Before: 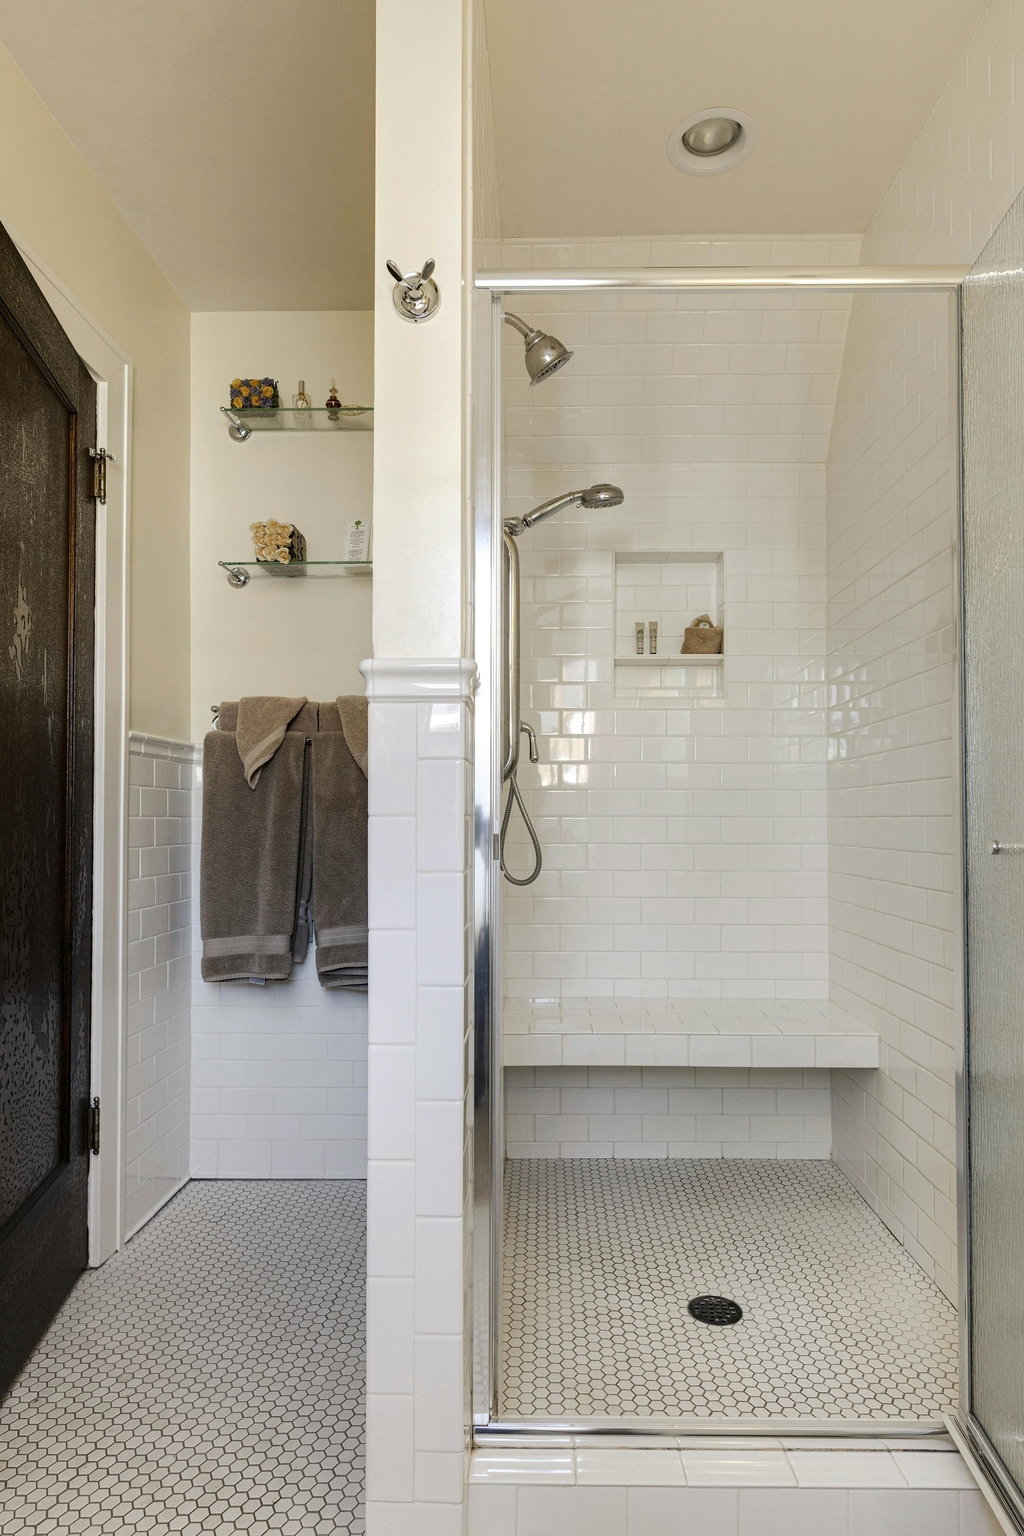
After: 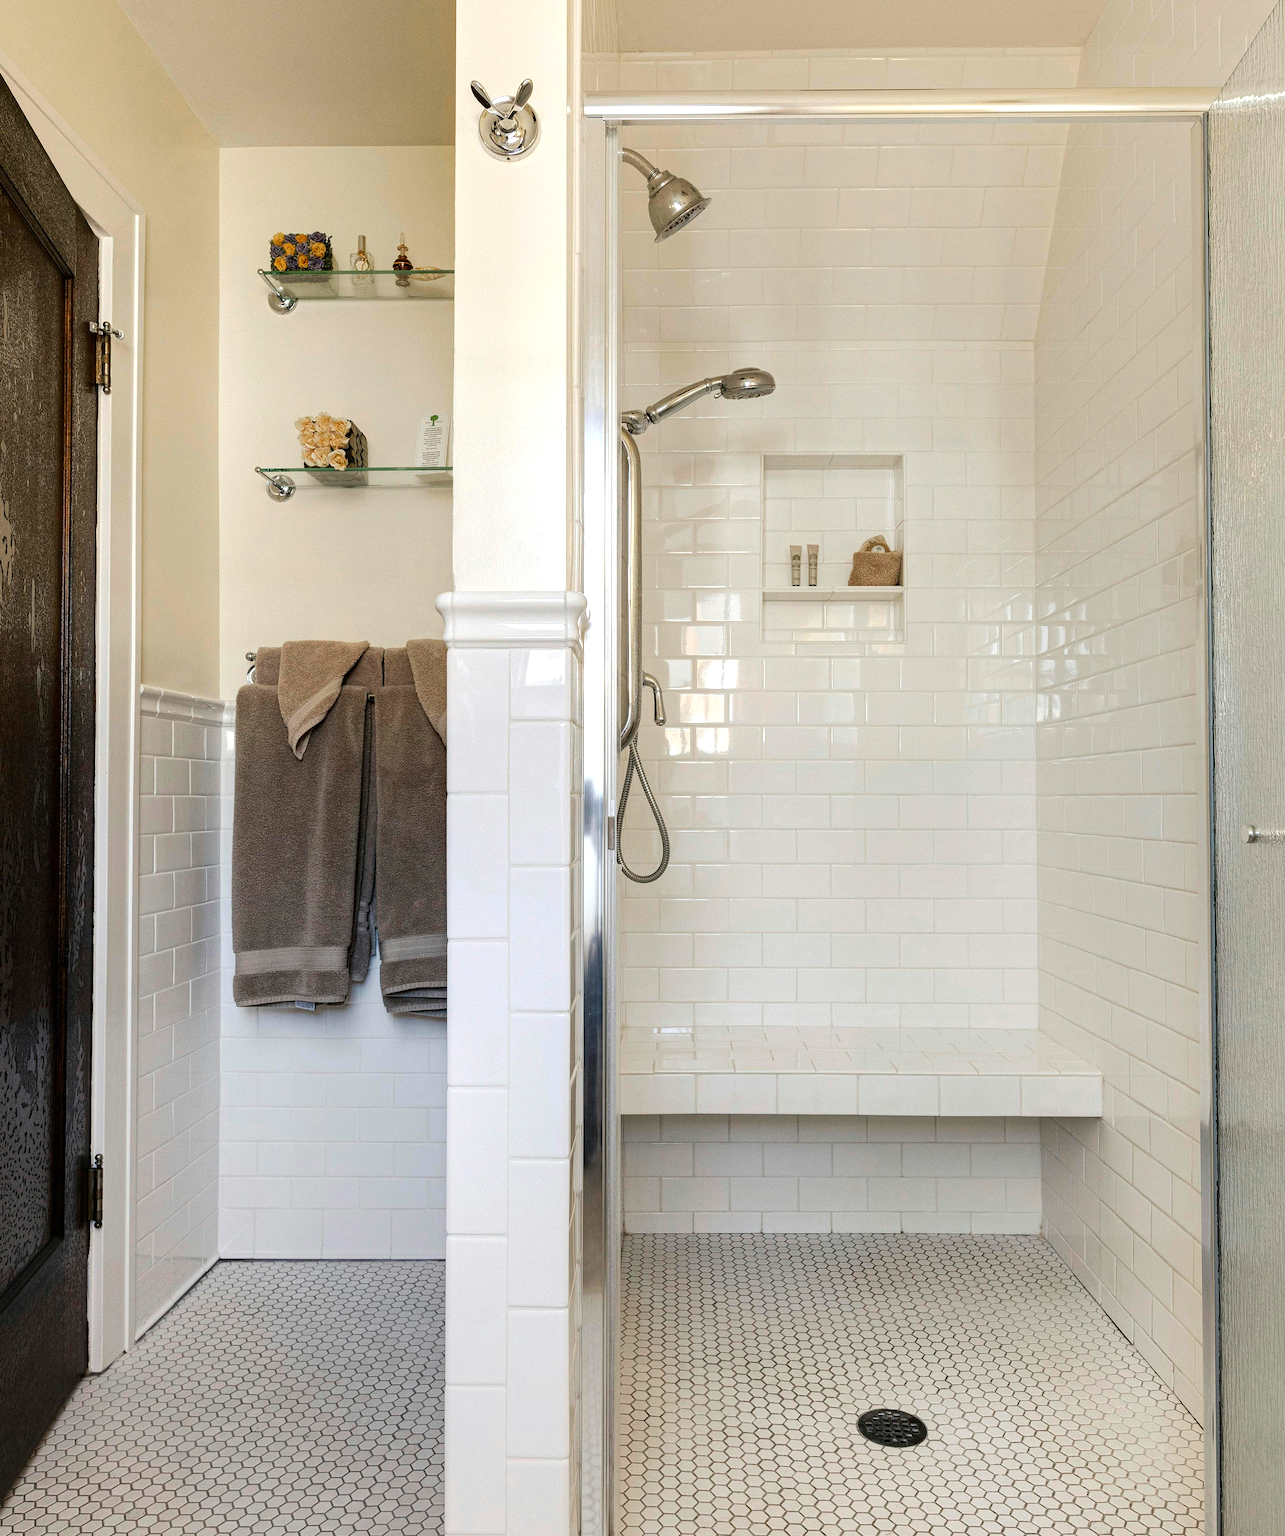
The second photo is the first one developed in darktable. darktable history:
exposure: black level correction 0, exposure 0.301 EV, compensate exposure bias true, compensate highlight preservation false
crop and rotate: left 1.953%, top 12.858%, right 0.126%, bottom 9.171%
